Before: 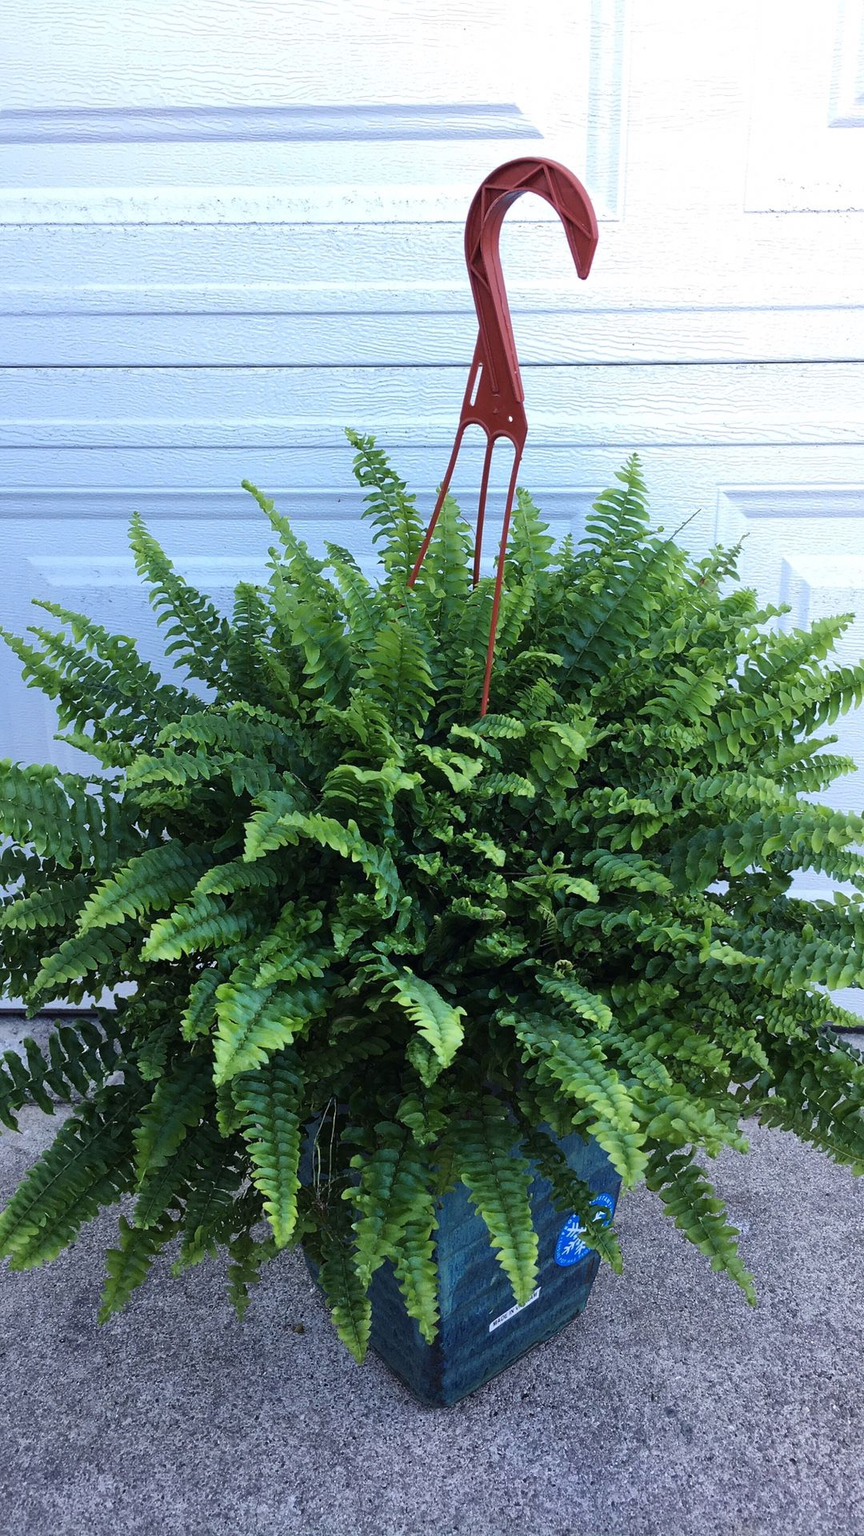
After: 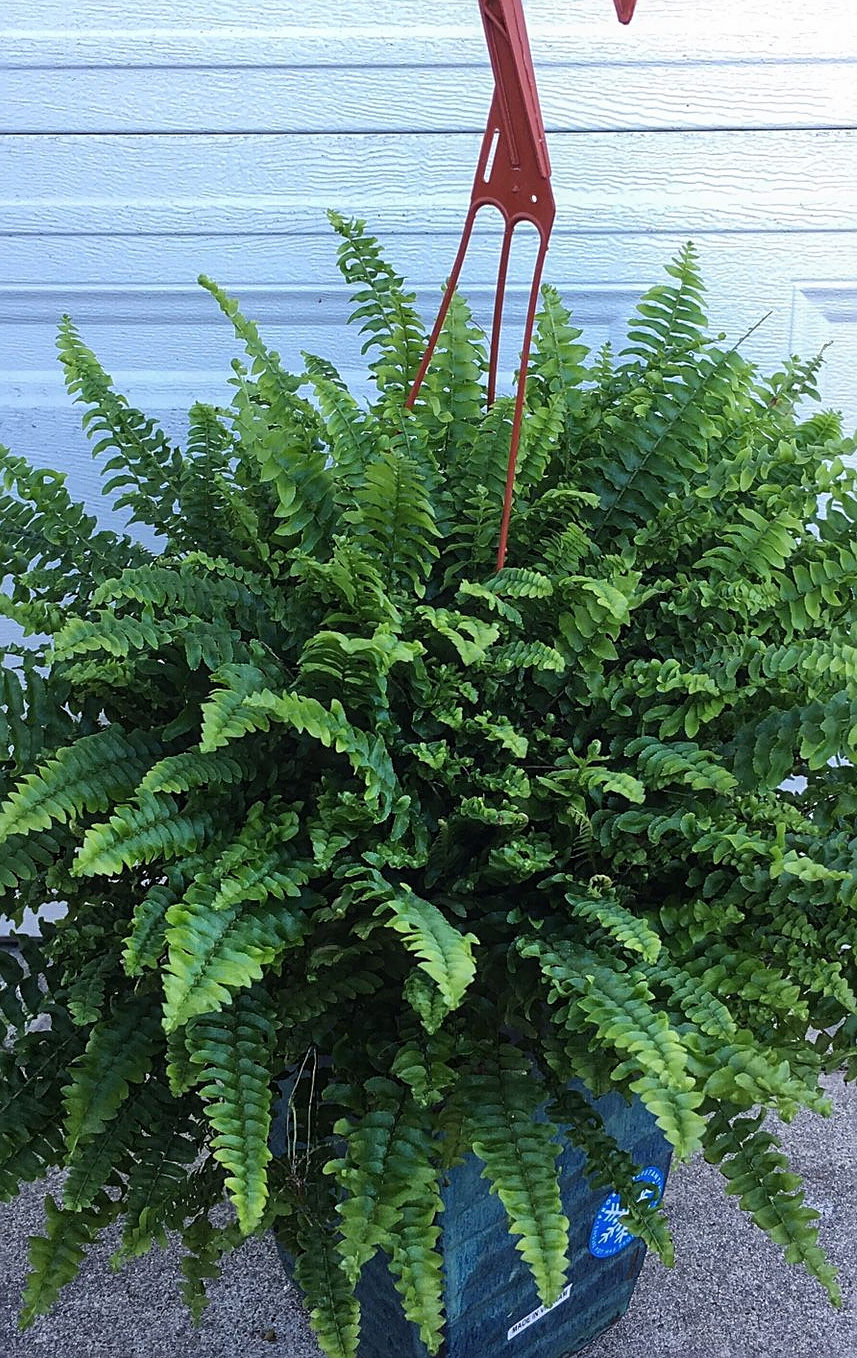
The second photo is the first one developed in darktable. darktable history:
local contrast: detail 110%
sharpen: on, module defaults
crop: left 9.712%, top 16.928%, right 10.845%, bottom 12.332%
